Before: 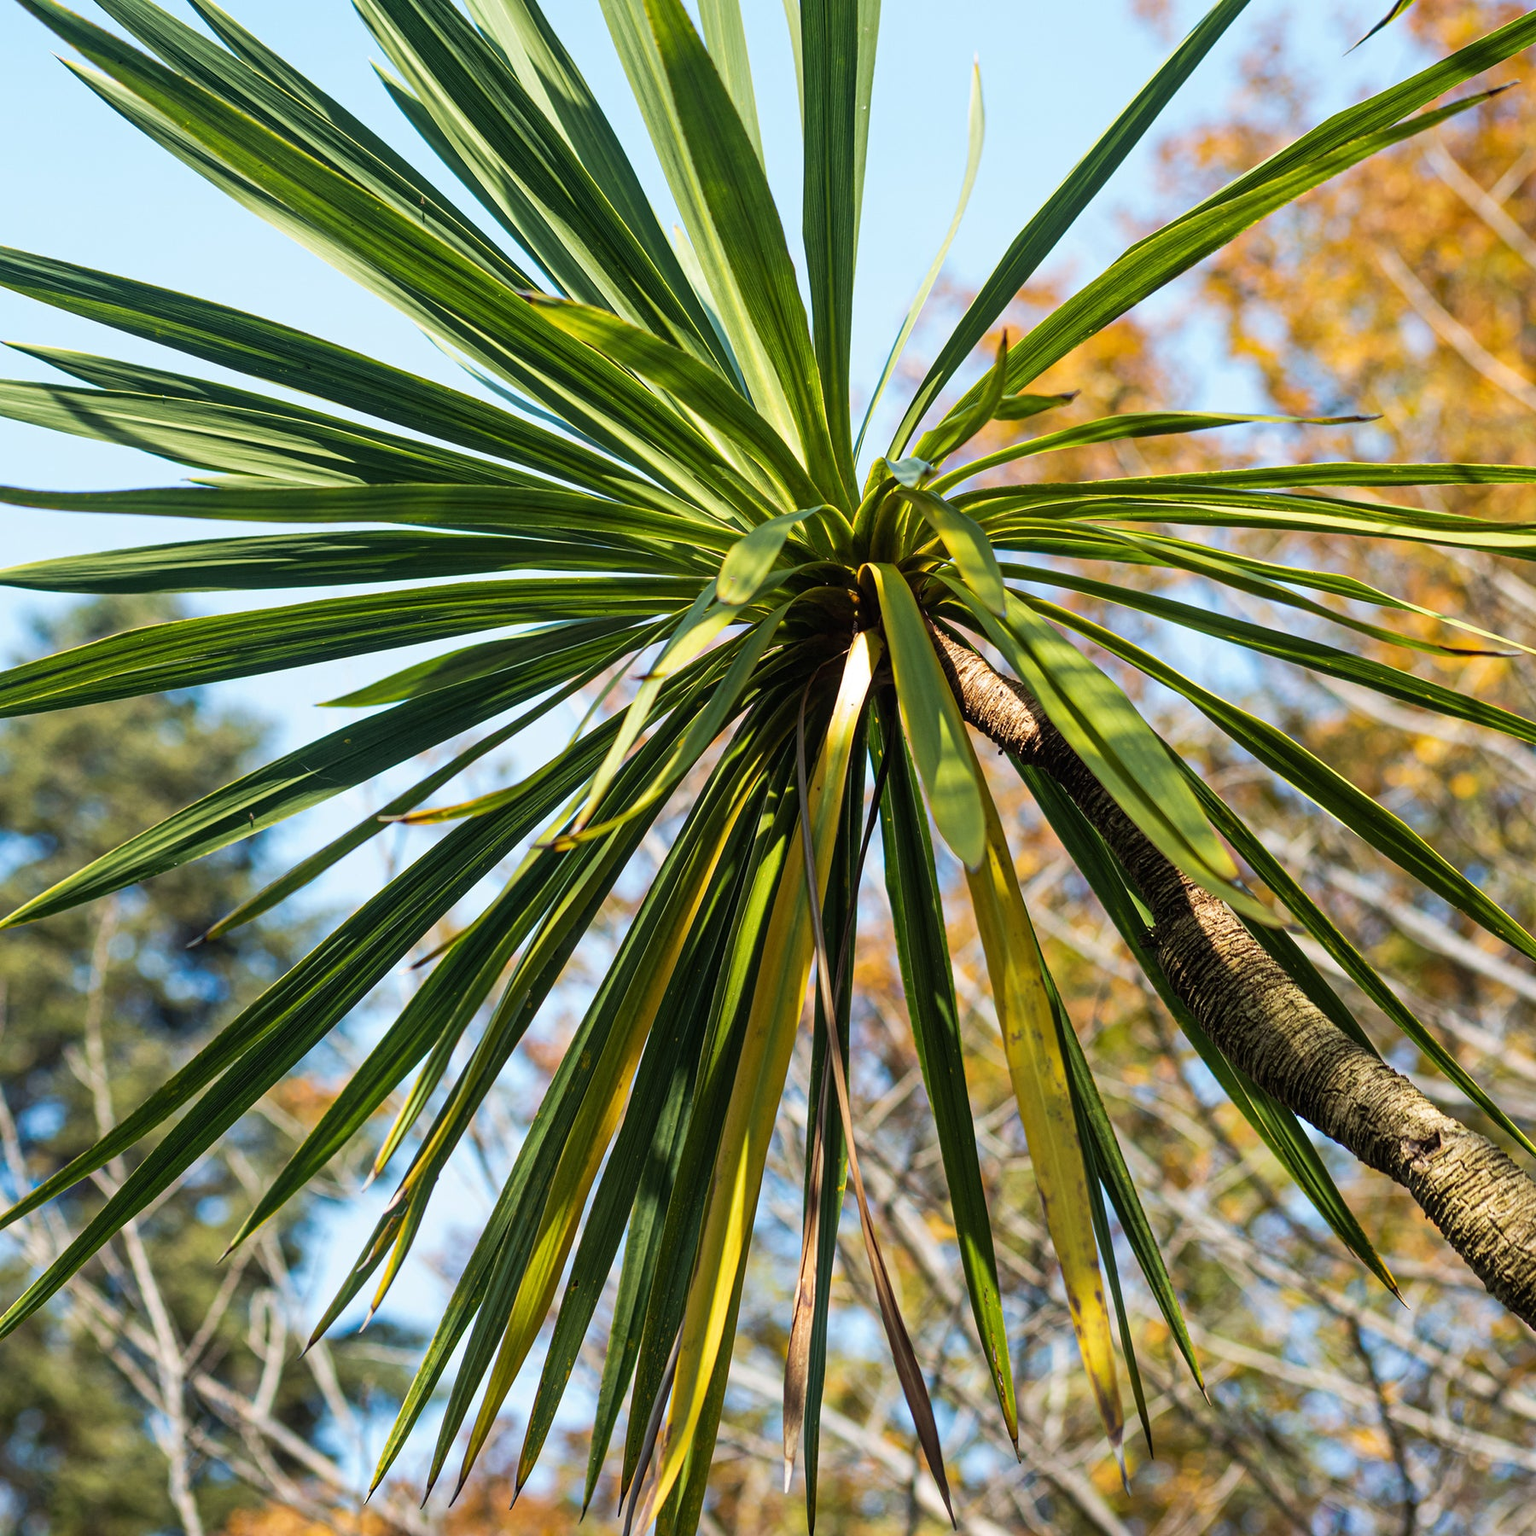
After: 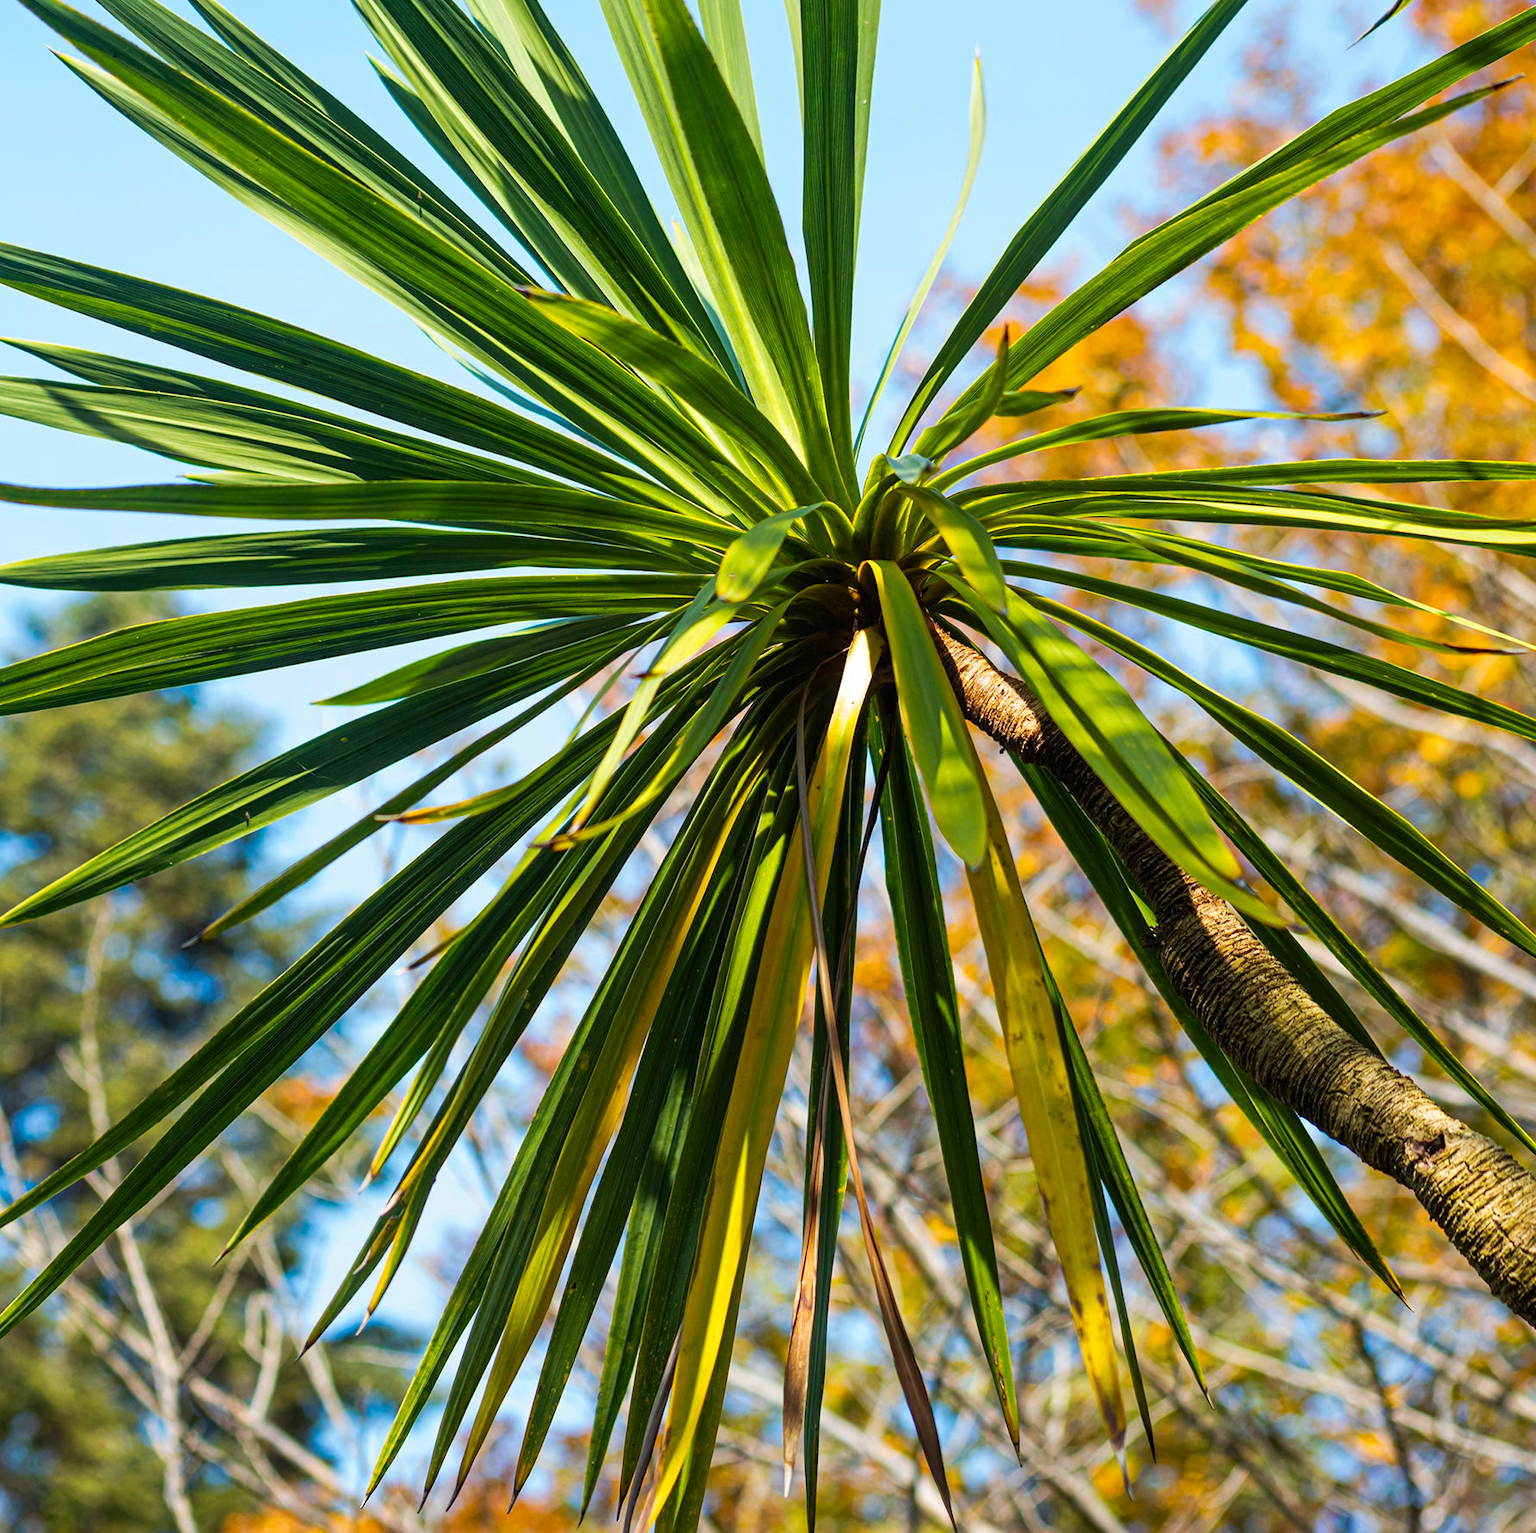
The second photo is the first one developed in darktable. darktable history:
color zones: curves: ch0 [(0, 0.613) (0.01, 0.613) (0.245, 0.448) (0.498, 0.529) (0.642, 0.665) (0.879, 0.777) (0.99, 0.613)]; ch1 [(0, 0) (0.143, 0) (0.286, 0) (0.429, 0) (0.571, 0) (0.714, 0) (0.857, 0)], mix -121.96%
crop: left 0.434%, top 0.485%, right 0.244%, bottom 0.386%
color balance rgb: perceptual saturation grading › global saturation 10%, global vibrance 10%
